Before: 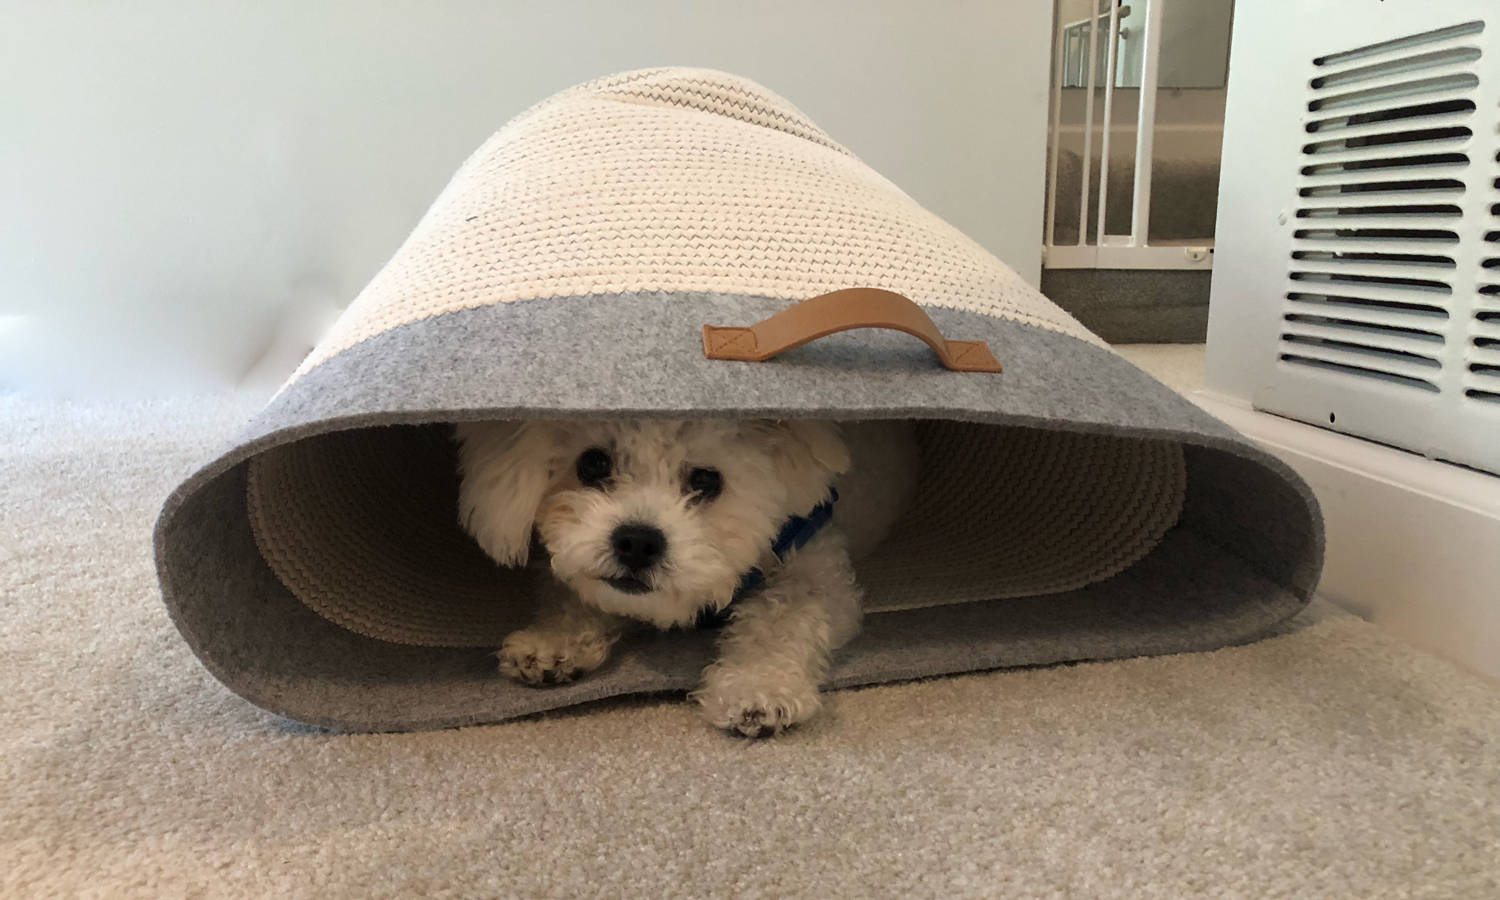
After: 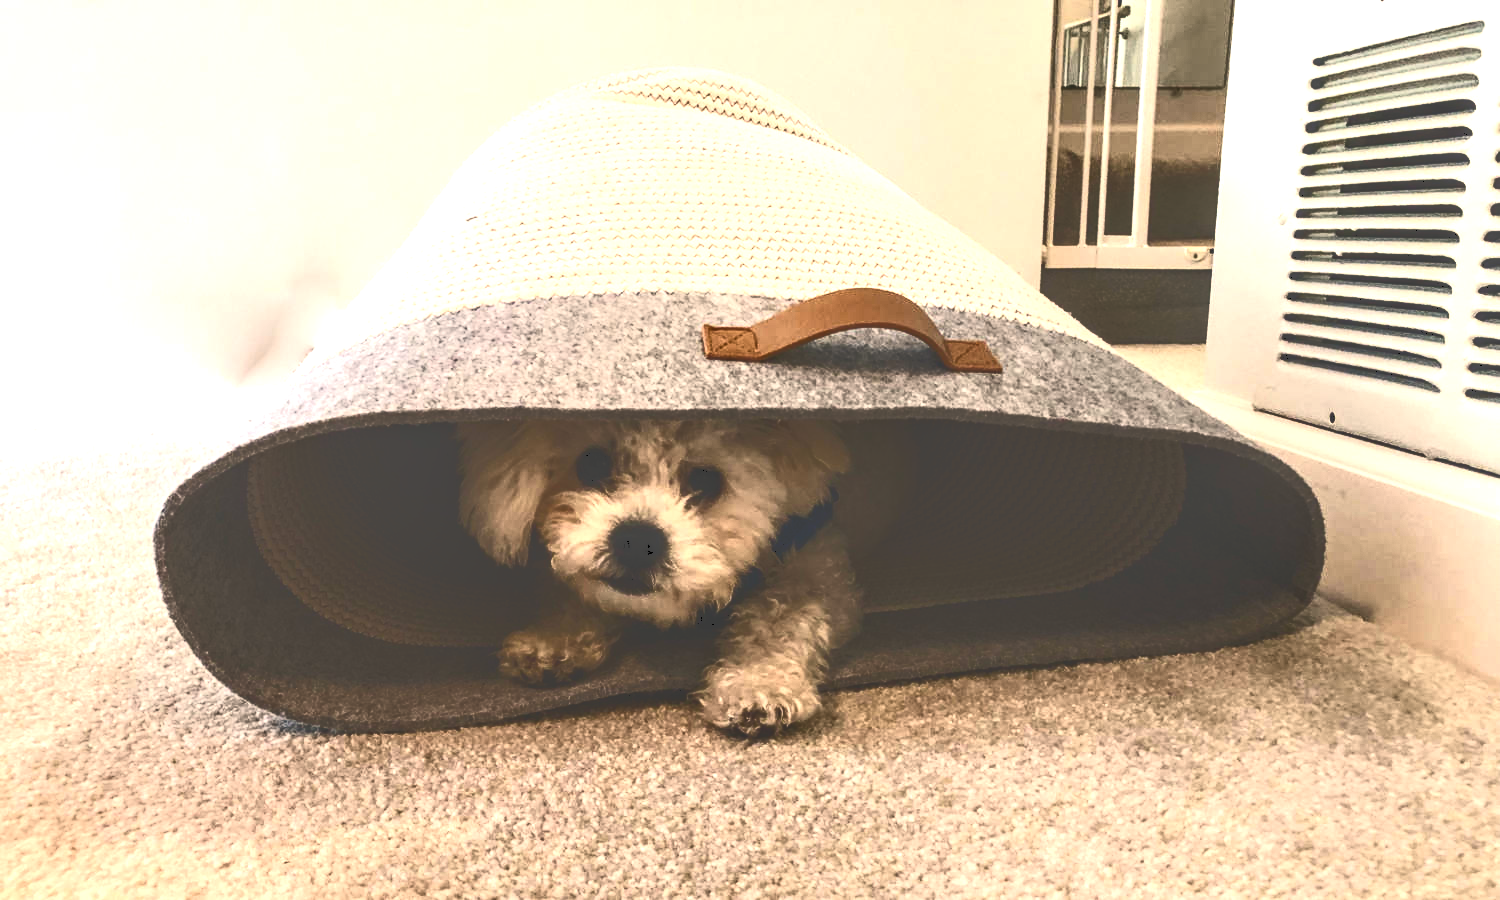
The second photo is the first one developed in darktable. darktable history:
color balance rgb: highlights gain › chroma 3.859%, highlights gain › hue 59.34°, perceptual saturation grading › global saturation 0.819%, perceptual saturation grading › mid-tones 11.371%, perceptual brilliance grading › highlights 3.711%, perceptual brilliance grading › mid-tones -17.804%, perceptual brilliance grading › shadows -41.276%, global vibrance 20%
local contrast: highlights 60%, shadows 60%, detail 160%
exposure: exposure 0.782 EV, compensate exposure bias true, compensate highlight preservation false
tone curve: curves: ch0 [(0, 0) (0.003, 0.319) (0.011, 0.319) (0.025, 0.323) (0.044, 0.323) (0.069, 0.327) (0.1, 0.33) (0.136, 0.338) (0.177, 0.348) (0.224, 0.361) (0.277, 0.374) (0.335, 0.398) (0.399, 0.444) (0.468, 0.516) (0.543, 0.595) (0.623, 0.694) (0.709, 0.793) (0.801, 0.883) (0.898, 0.942) (1, 1)], color space Lab, independent channels, preserve colors none
